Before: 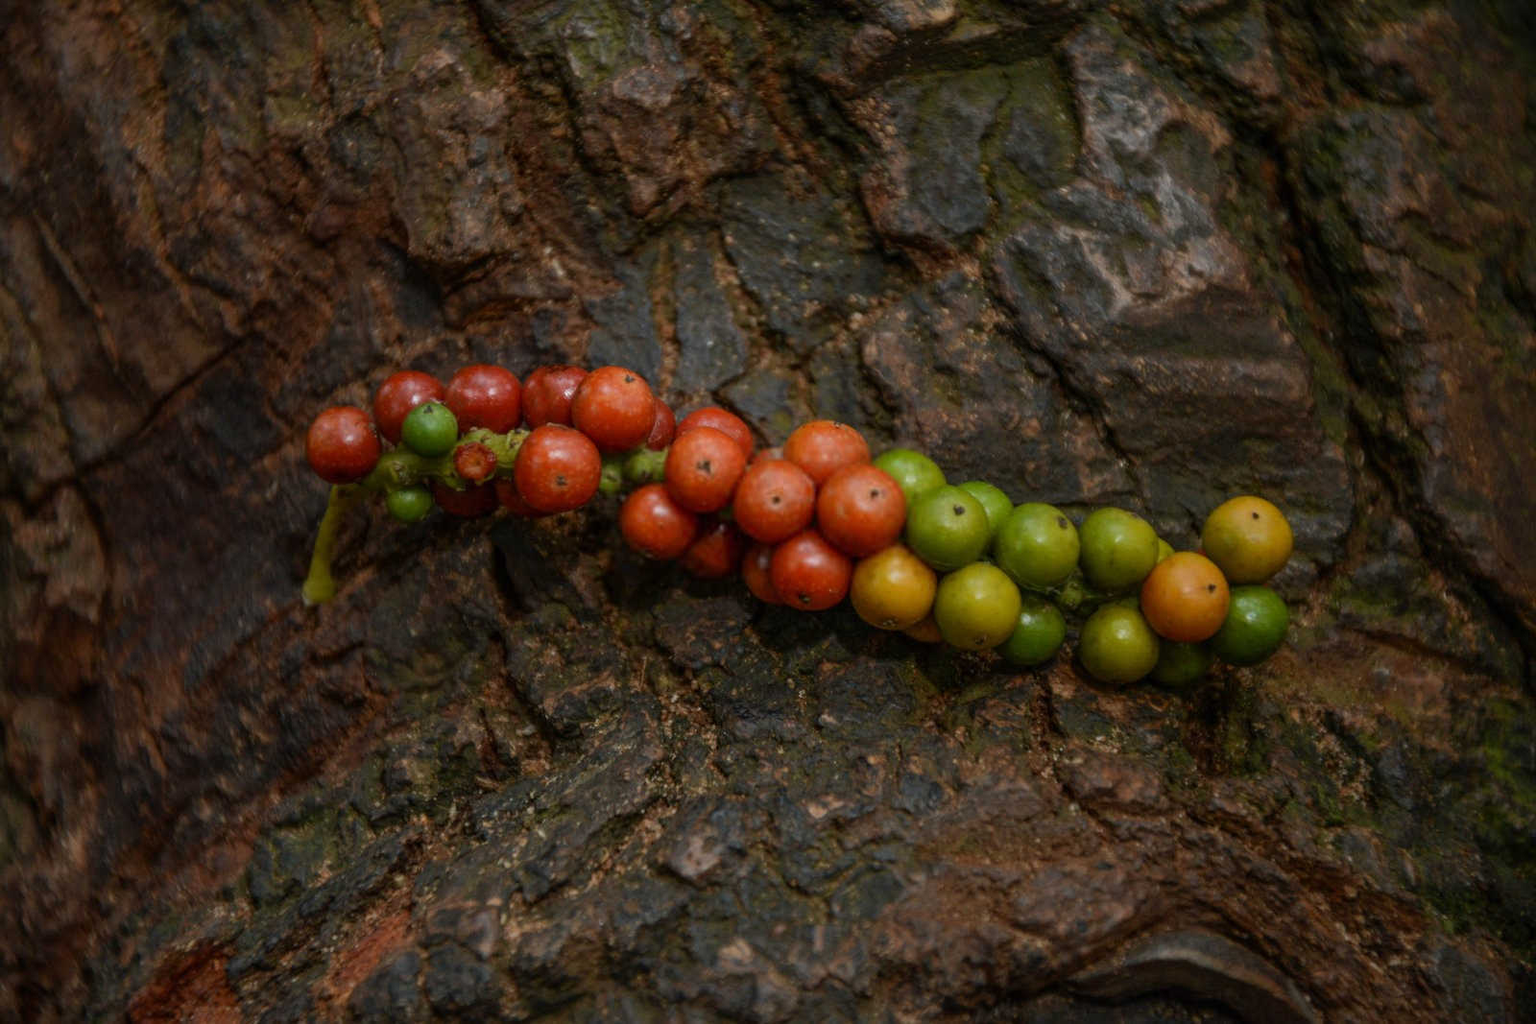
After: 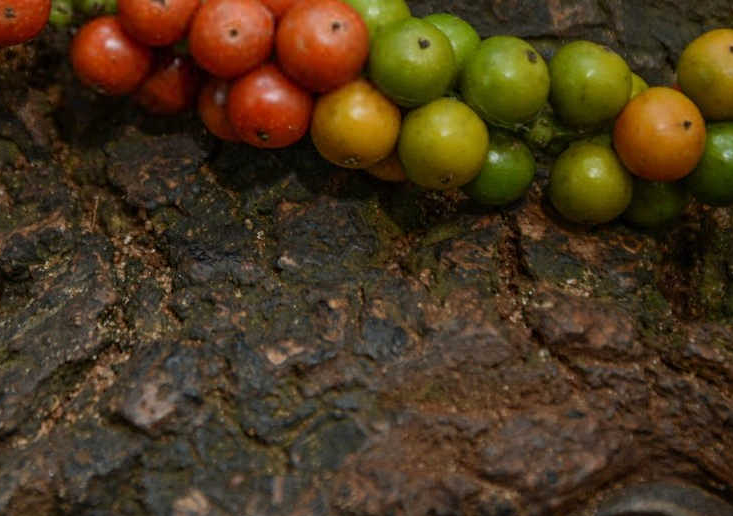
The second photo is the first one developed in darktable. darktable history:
exposure: exposure 0.15 EV, compensate highlight preservation false
crop: left 35.976%, top 45.819%, right 18.162%, bottom 5.807%
sharpen: amount 0.2
